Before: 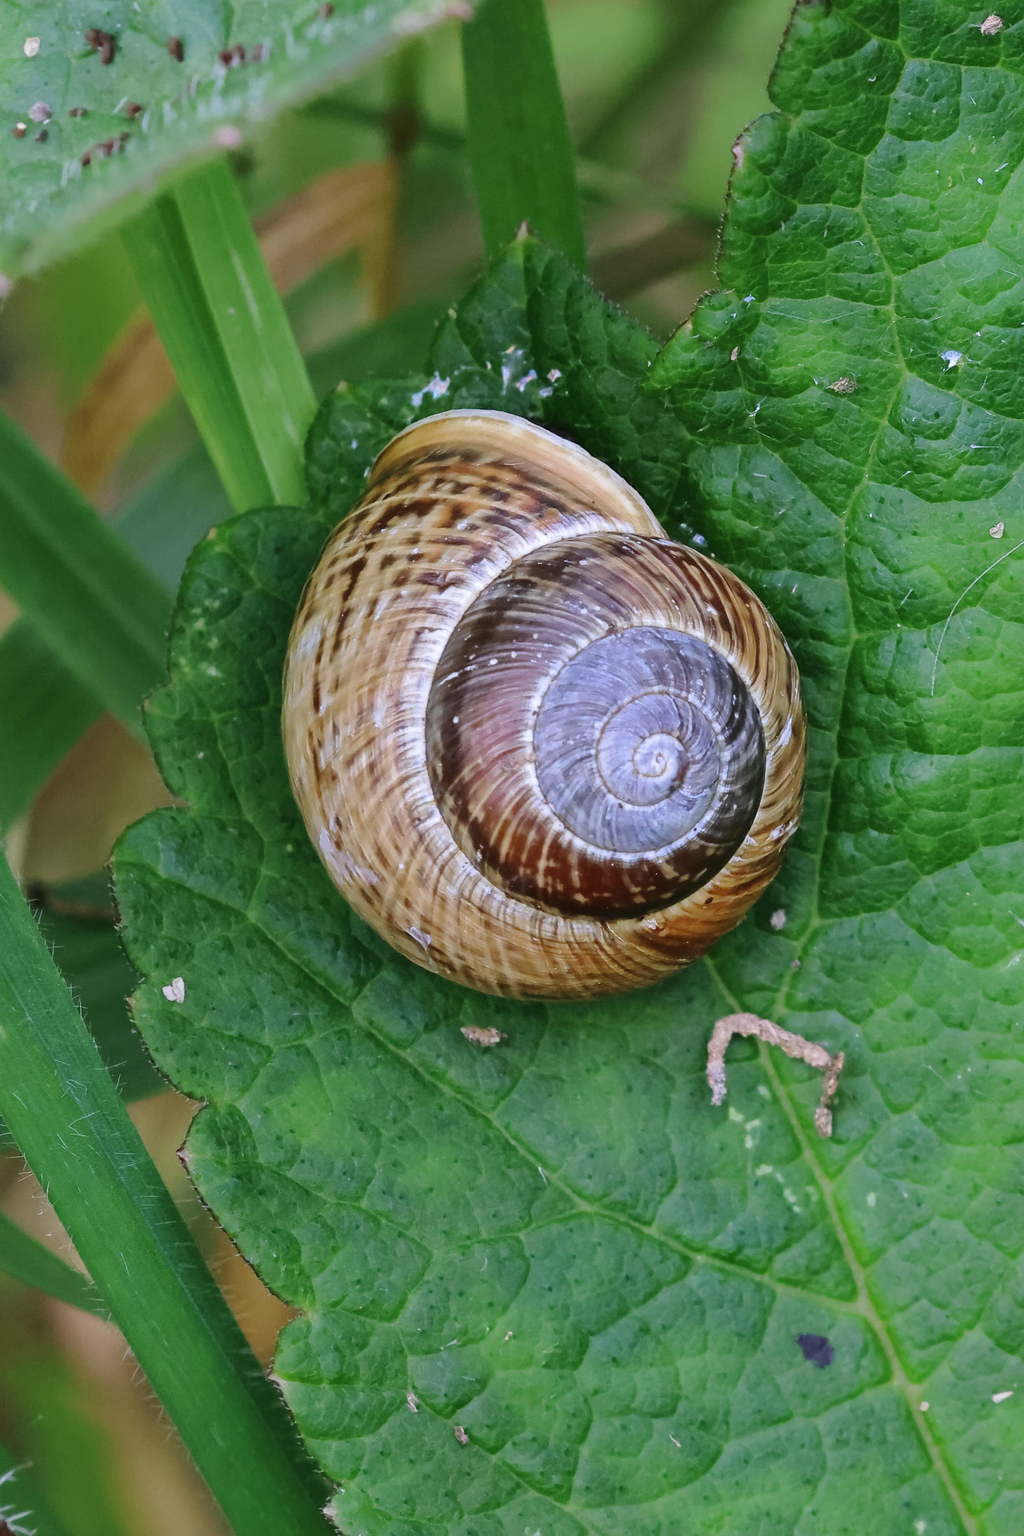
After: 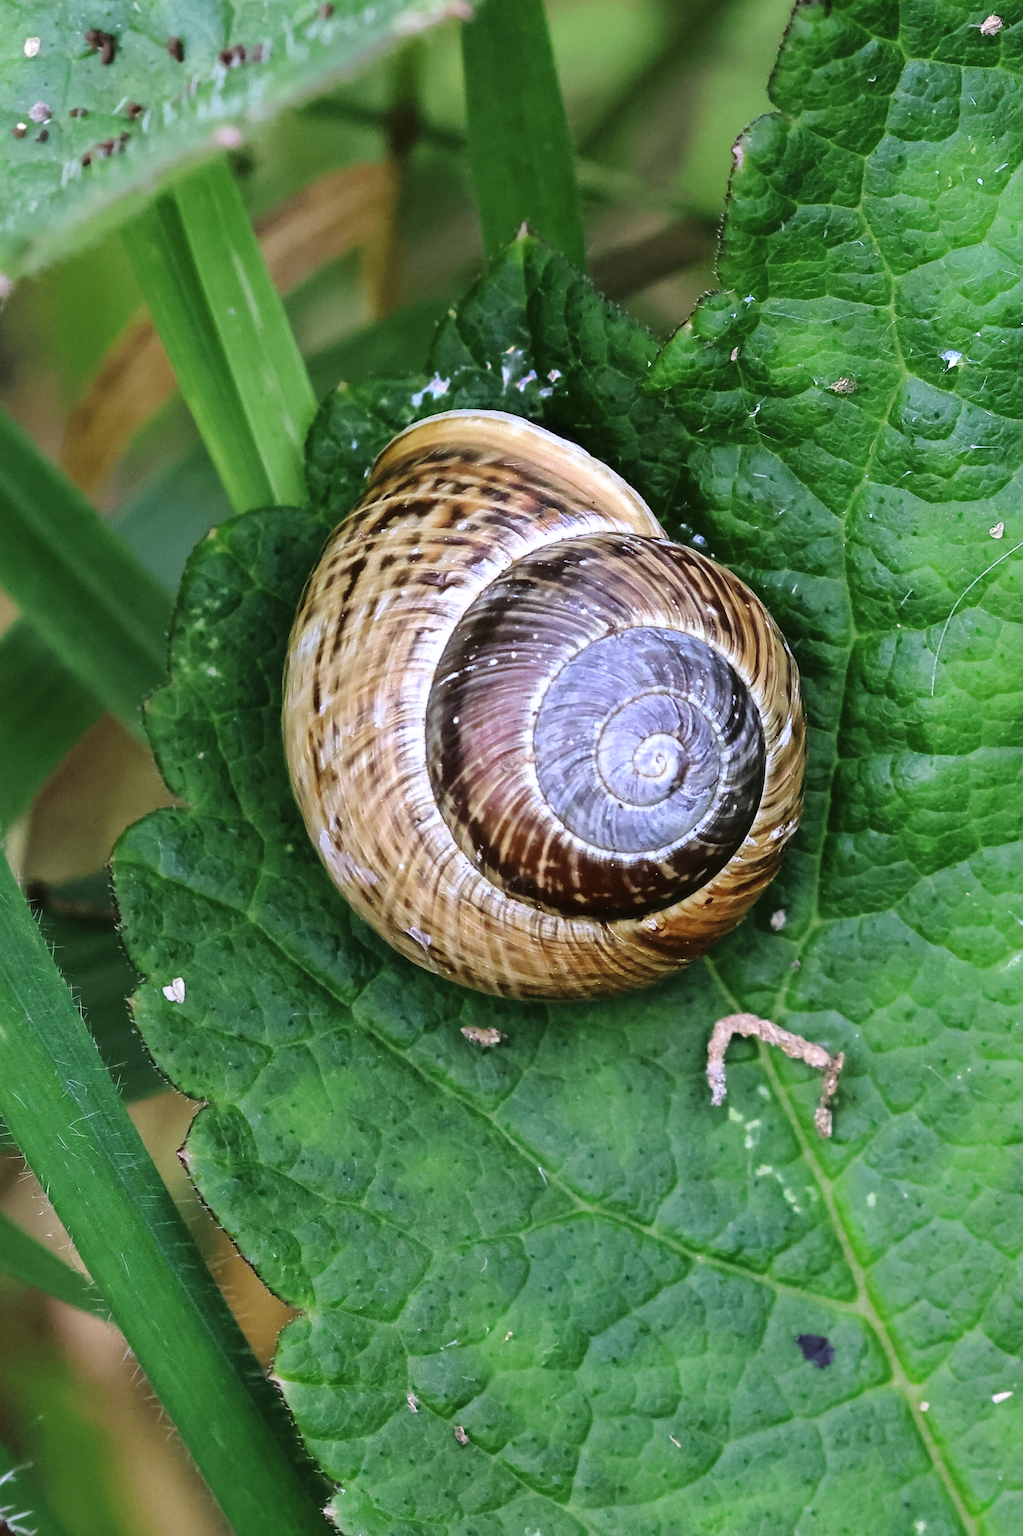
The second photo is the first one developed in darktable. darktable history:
tone curve: curves: ch0 [(0, 0) (0.003, 0.002) (0.011, 0.006) (0.025, 0.014) (0.044, 0.025) (0.069, 0.039) (0.1, 0.056) (0.136, 0.082) (0.177, 0.116) (0.224, 0.163) (0.277, 0.233) (0.335, 0.311) (0.399, 0.396) (0.468, 0.488) (0.543, 0.588) (0.623, 0.695) (0.709, 0.809) (0.801, 0.912) (0.898, 0.997) (1, 1)], color space Lab, linked channels, preserve colors none
